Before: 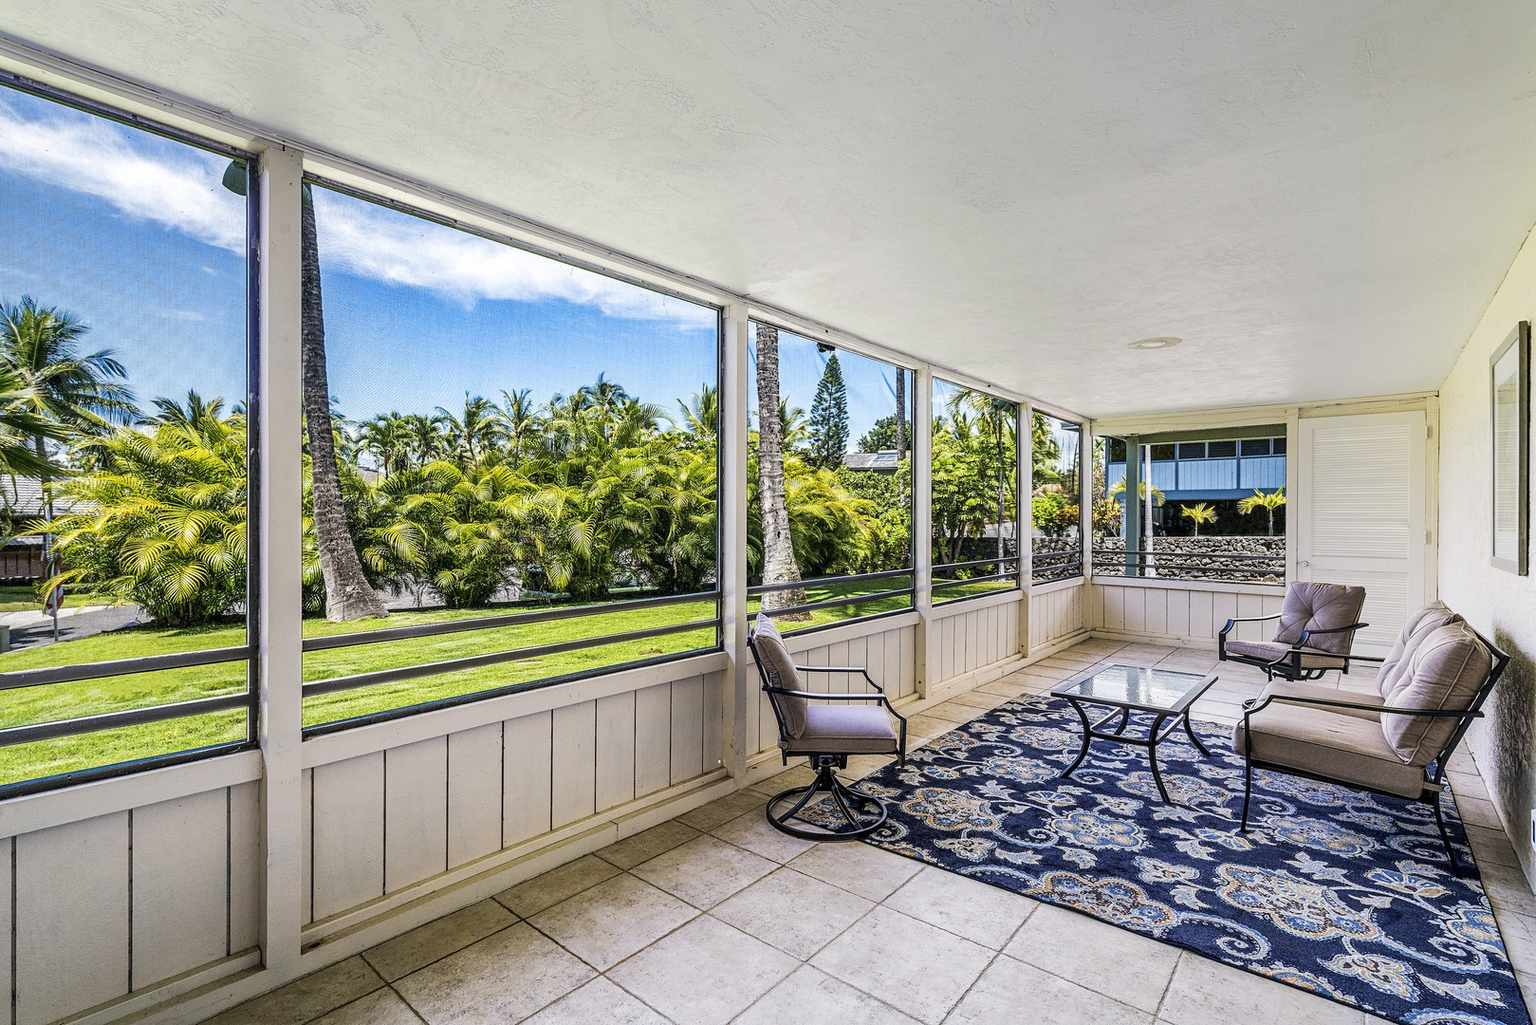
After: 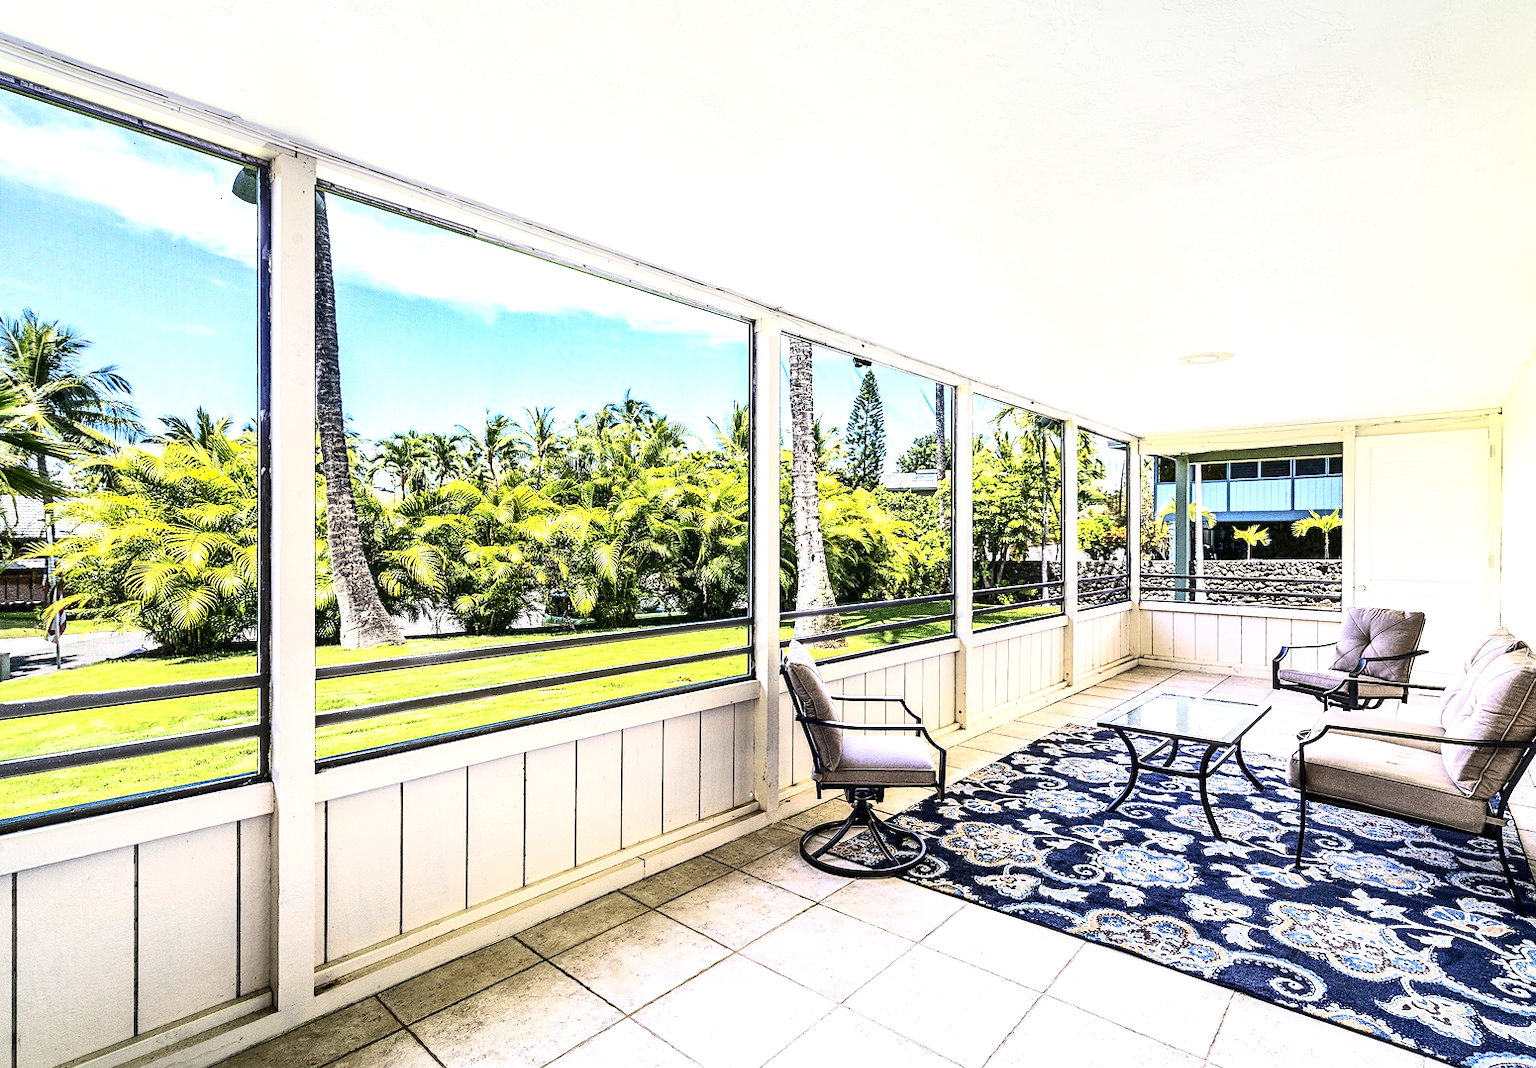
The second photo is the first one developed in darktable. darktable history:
contrast brightness saturation: contrast 0.299
crop: right 4.152%, bottom 0.021%
exposure: exposure 1 EV, compensate exposure bias true, compensate highlight preservation false
